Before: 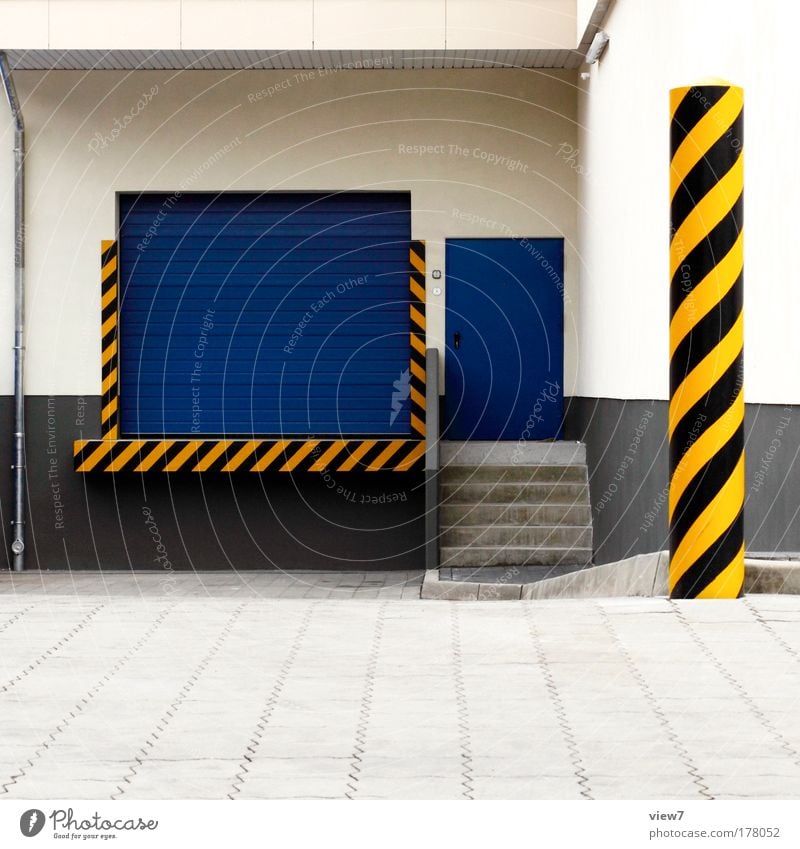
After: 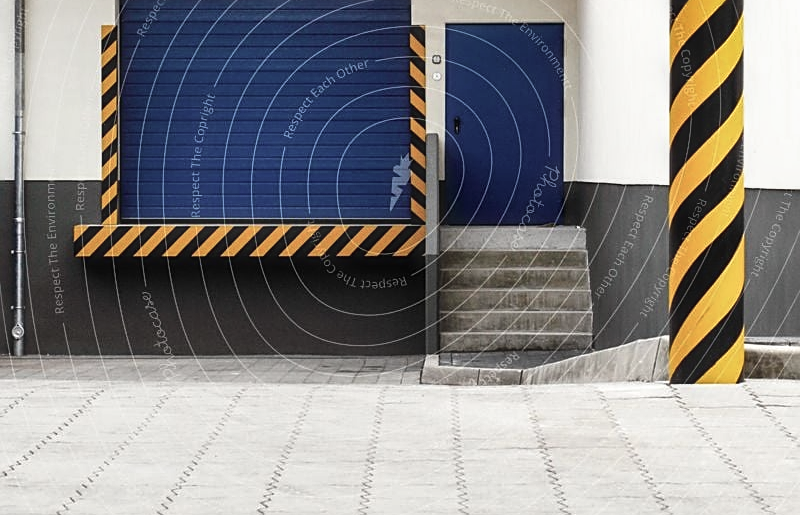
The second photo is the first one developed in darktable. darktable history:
contrast brightness saturation: contrast 0.065, brightness -0.011, saturation -0.233
haze removal: strength -0.113, compatibility mode true, adaptive false
shadows and highlights: low approximation 0.01, soften with gaussian
crop and rotate: top 25.34%, bottom 13.942%
local contrast: on, module defaults
sharpen: on, module defaults
